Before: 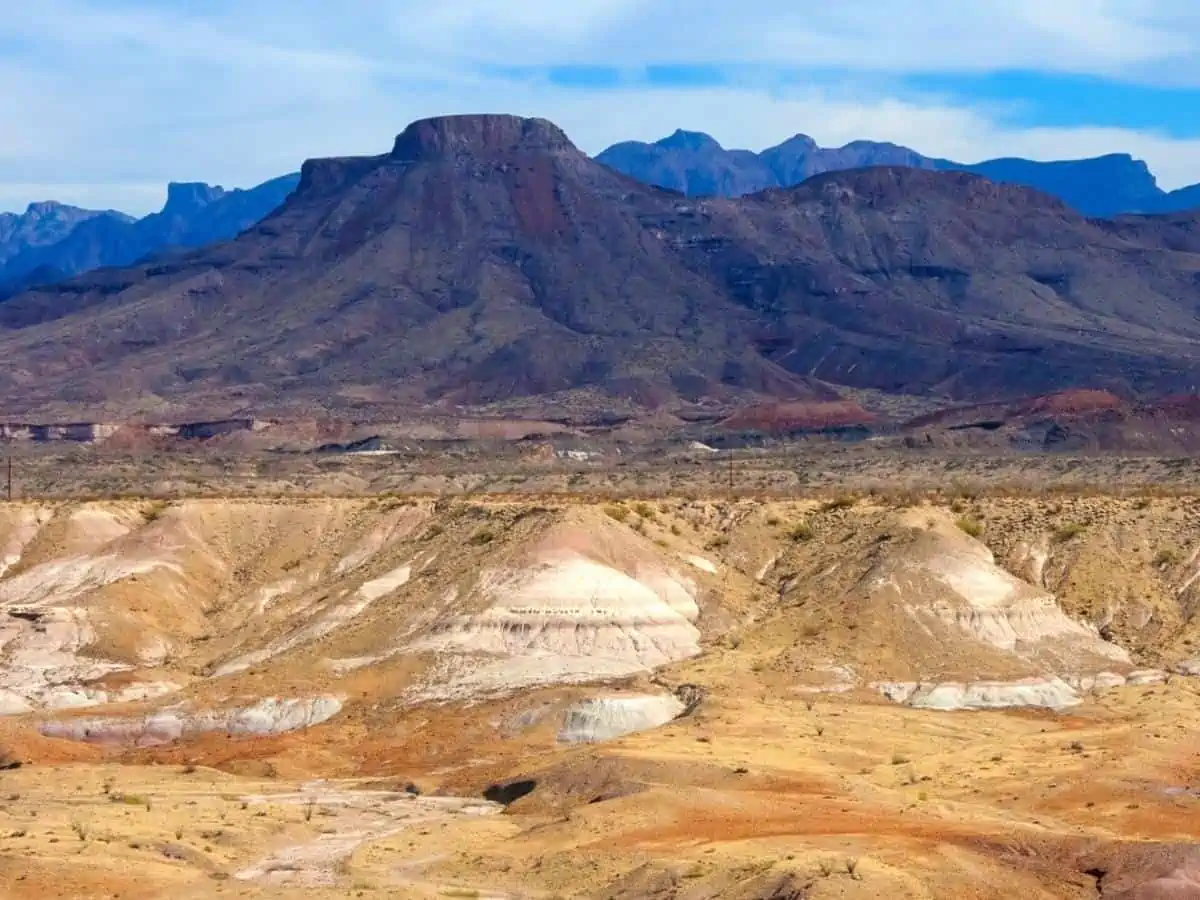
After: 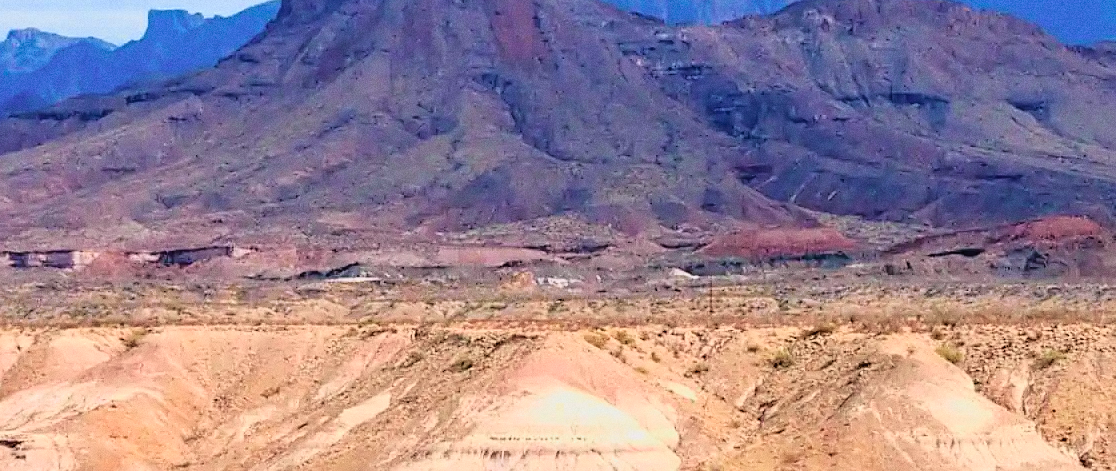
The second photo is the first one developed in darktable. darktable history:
sharpen: on, module defaults
crop: left 1.744%, top 19.225%, right 5.069%, bottom 28.357%
tone equalizer: -7 EV 0.13 EV, smoothing diameter 25%, edges refinement/feathering 10, preserve details guided filter
exposure: black level correction -0.002, exposure 0.54 EV, compensate highlight preservation false
filmic rgb: black relative exposure -7.65 EV, white relative exposure 4.56 EV, hardness 3.61, color science v6 (2022)
tone curve: curves: ch0 [(0, 0.009) (0.105, 0.08) (0.195, 0.18) (0.283, 0.316) (0.384, 0.434) (0.485, 0.531) (0.638, 0.69) (0.81, 0.872) (1, 0.977)]; ch1 [(0, 0) (0.161, 0.092) (0.35, 0.33) (0.379, 0.401) (0.456, 0.469) (0.498, 0.502) (0.52, 0.536) (0.586, 0.617) (0.635, 0.655) (1, 1)]; ch2 [(0, 0) (0.371, 0.362) (0.437, 0.437) (0.483, 0.484) (0.53, 0.515) (0.56, 0.571) (0.622, 0.606) (1, 1)], color space Lab, independent channels, preserve colors none
grain: coarseness 22.88 ISO
